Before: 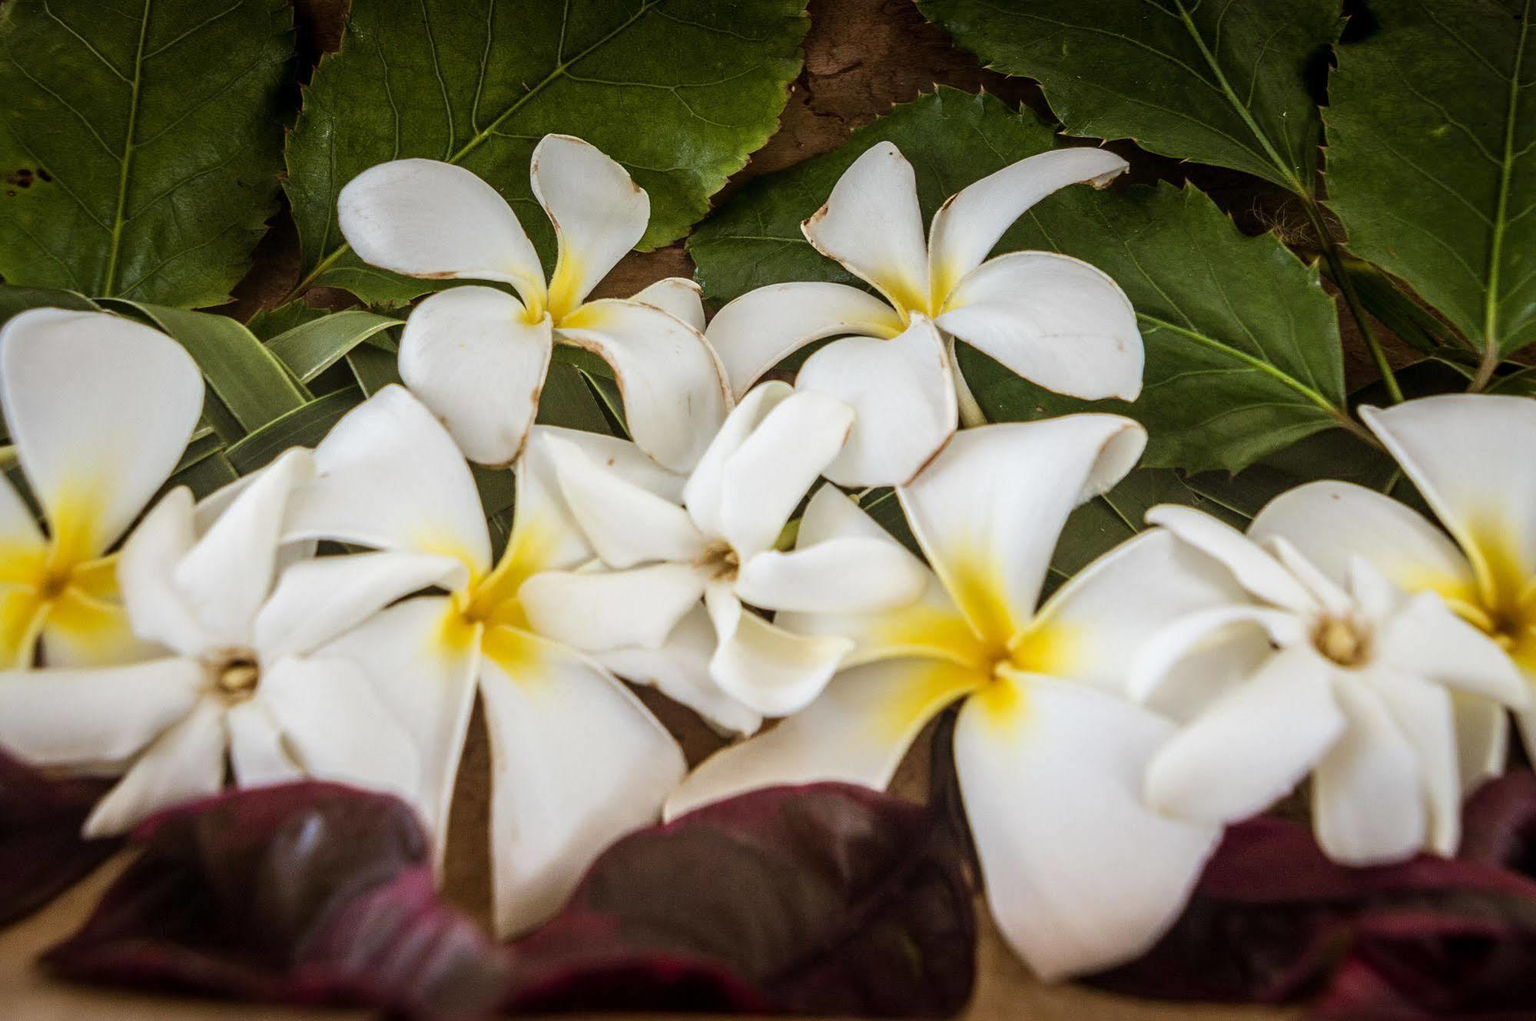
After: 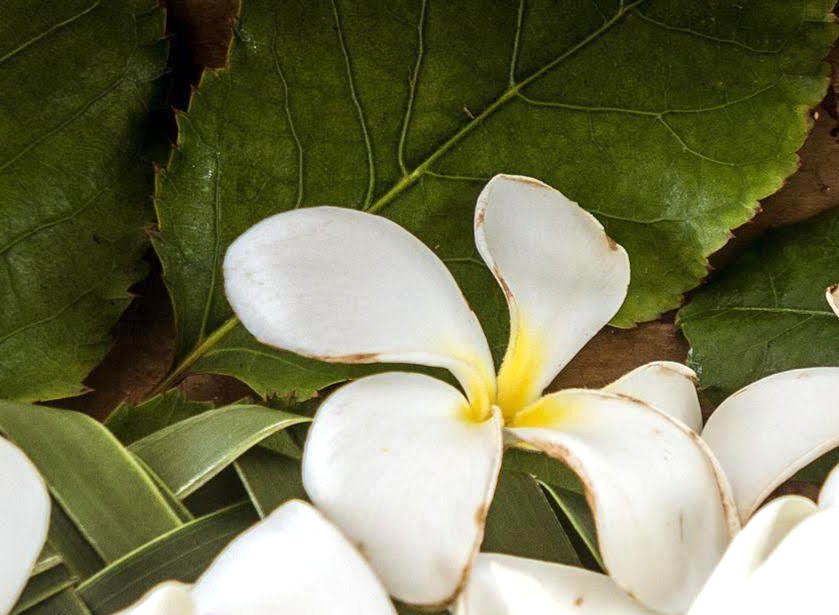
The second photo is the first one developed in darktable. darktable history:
crop and rotate: left 10.817%, top 0.062%, right 47.194%, bottom 53.626%
exposure: exposure 0.426 EV, compensate highlight preservation false
